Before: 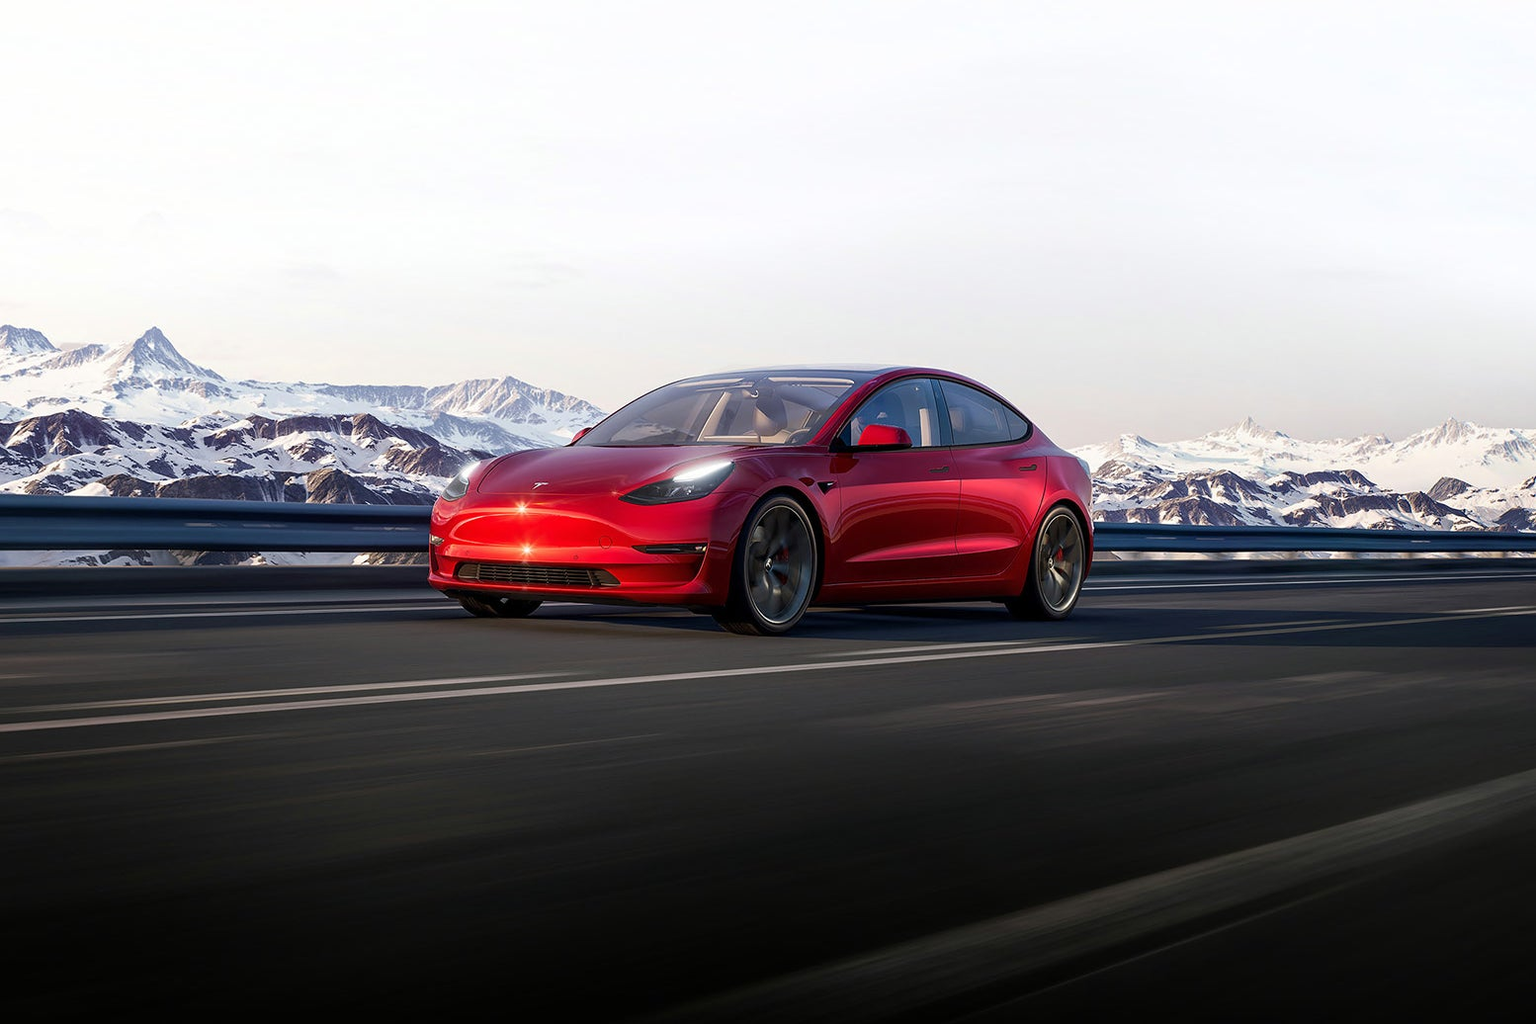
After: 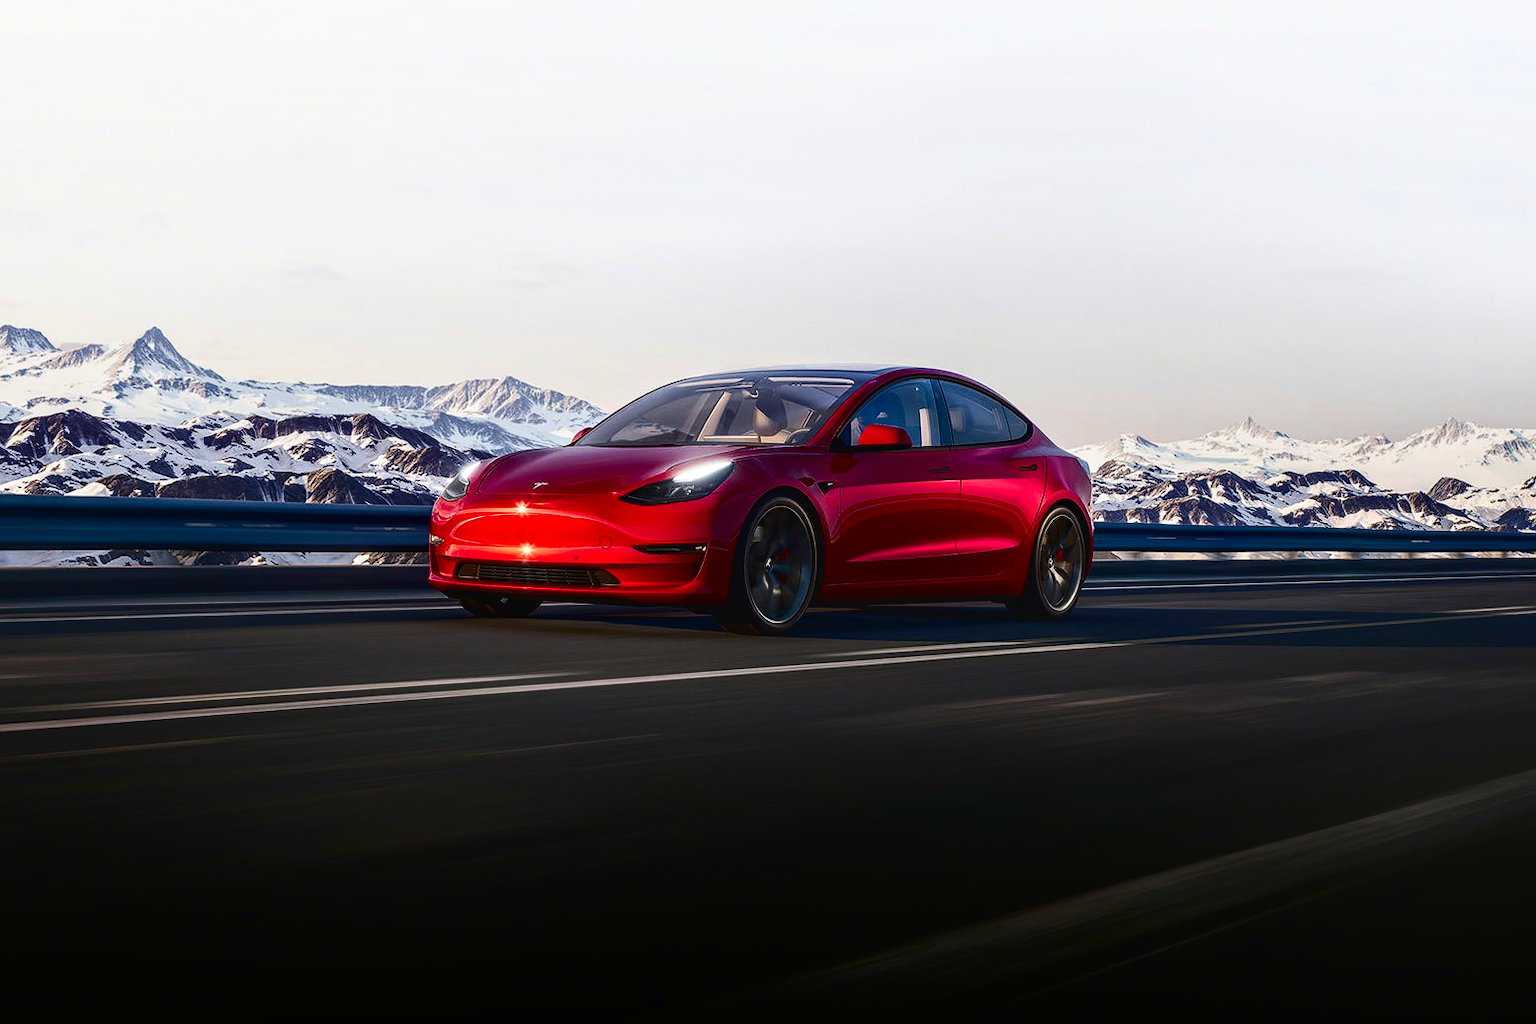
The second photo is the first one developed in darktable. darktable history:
contrast brightness saturation: contrast 0.219, brightness -0.184, saturation 0.24
local contrast: detail 130%
